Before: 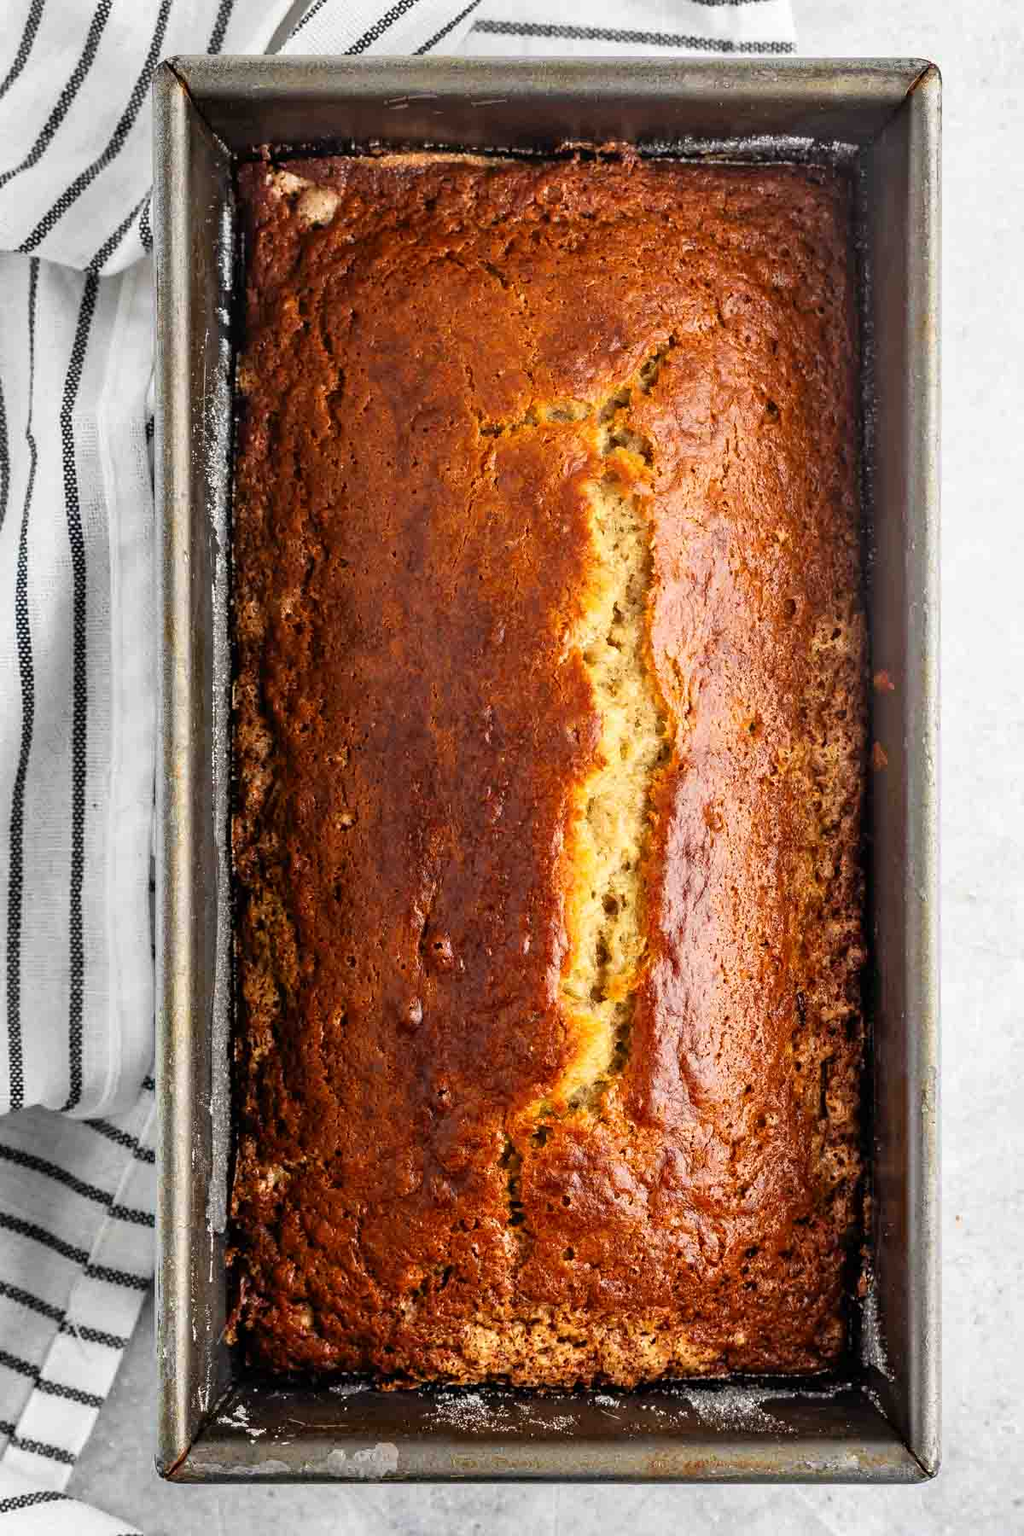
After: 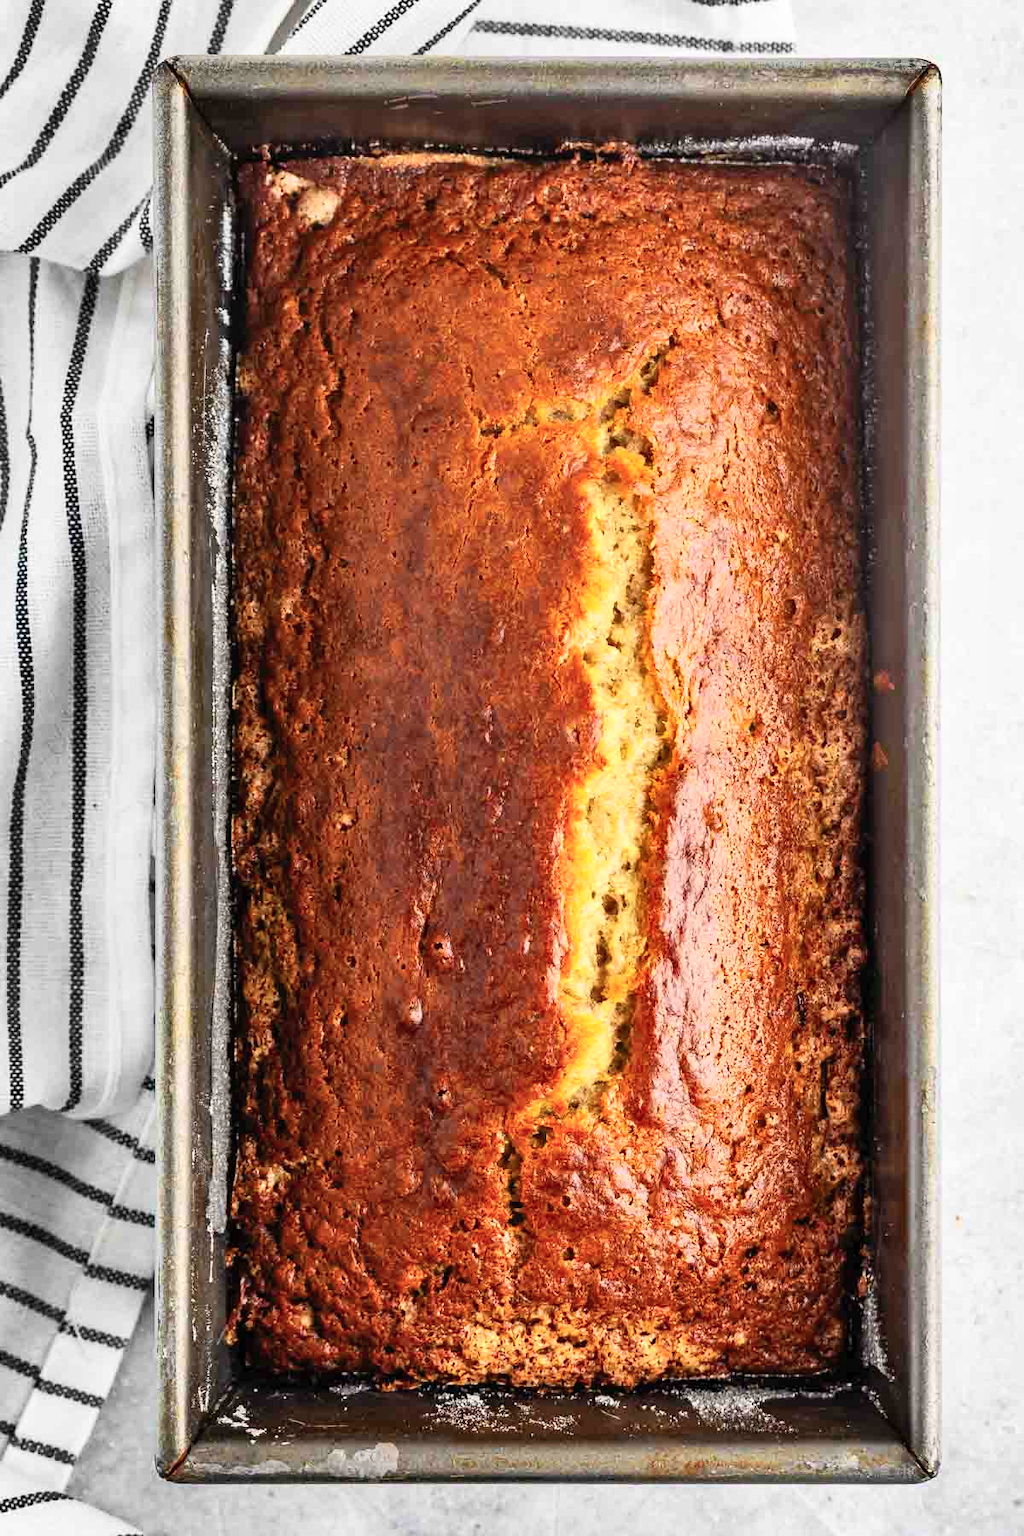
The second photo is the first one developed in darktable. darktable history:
contrast brightness saturation: contrast 0.198, brightness 0.155, saturation 0.228
color balance rgb: perceptual saturation grading › global saturation -12.425%
shadows and highlights: shadows 59.4, soften with gaussian
